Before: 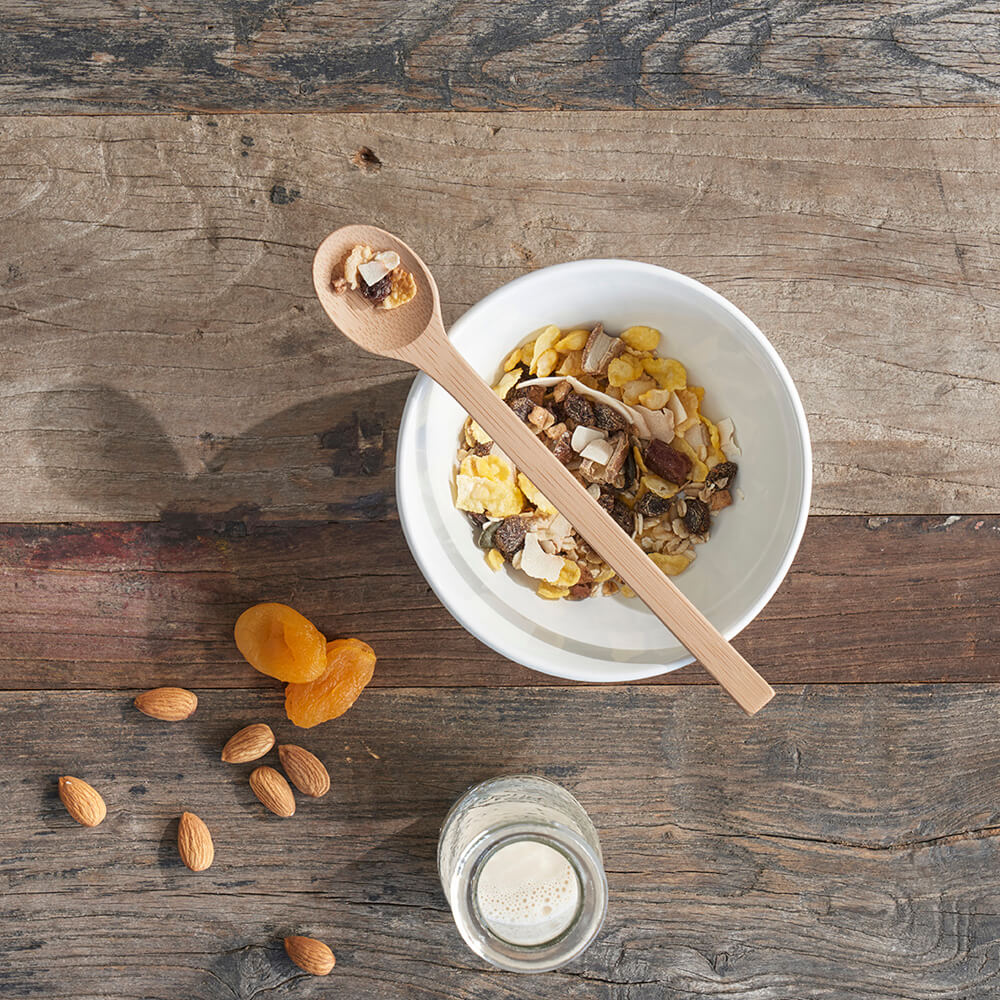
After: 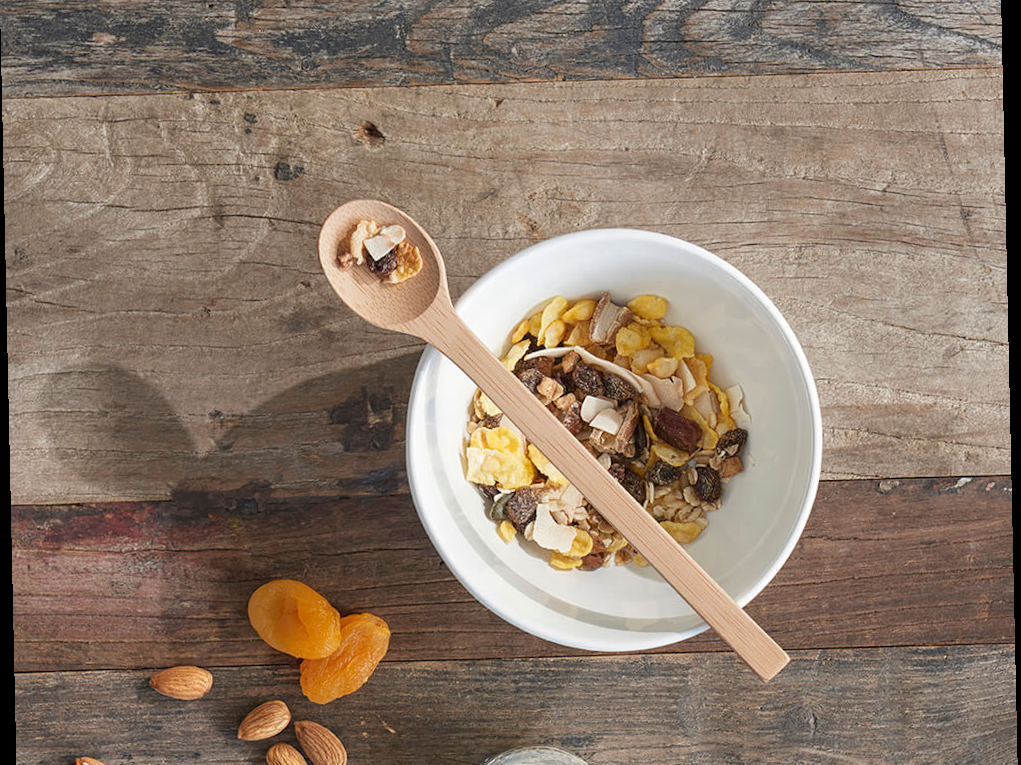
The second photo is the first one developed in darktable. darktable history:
crop: top 3.857%, bottom 21.132%
rotate and perspective: rotation -1.24°, automatic cropping off
